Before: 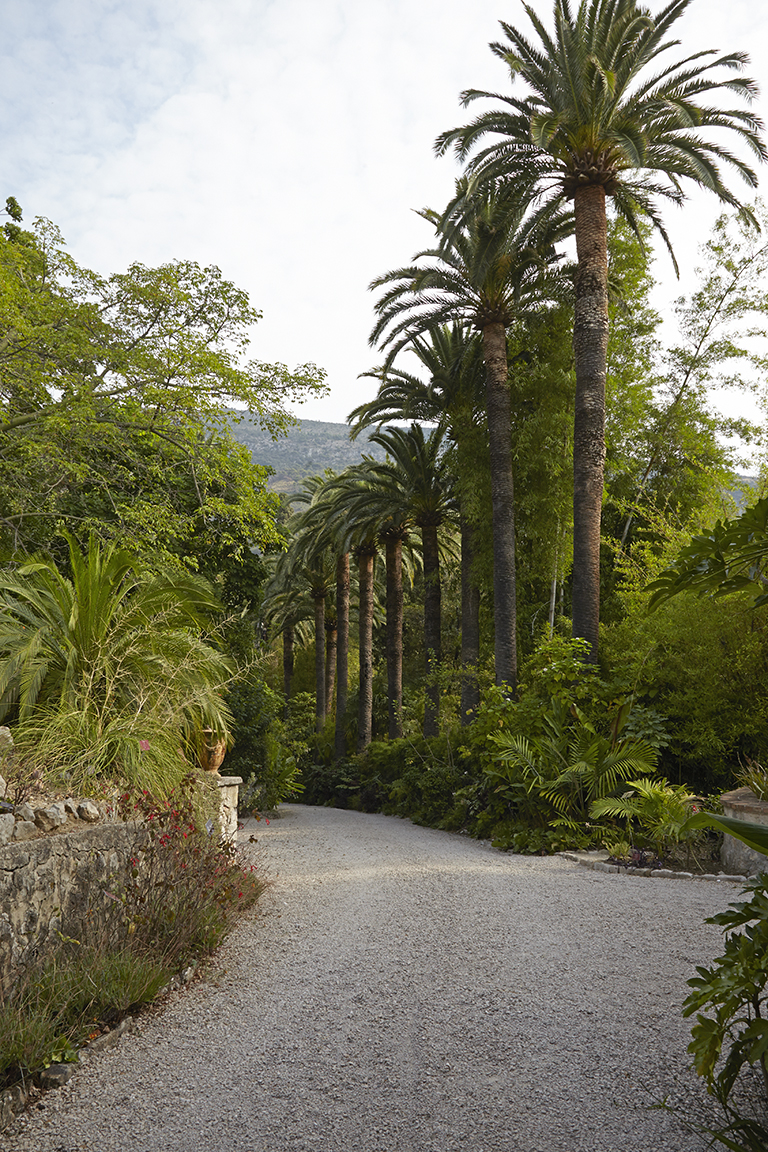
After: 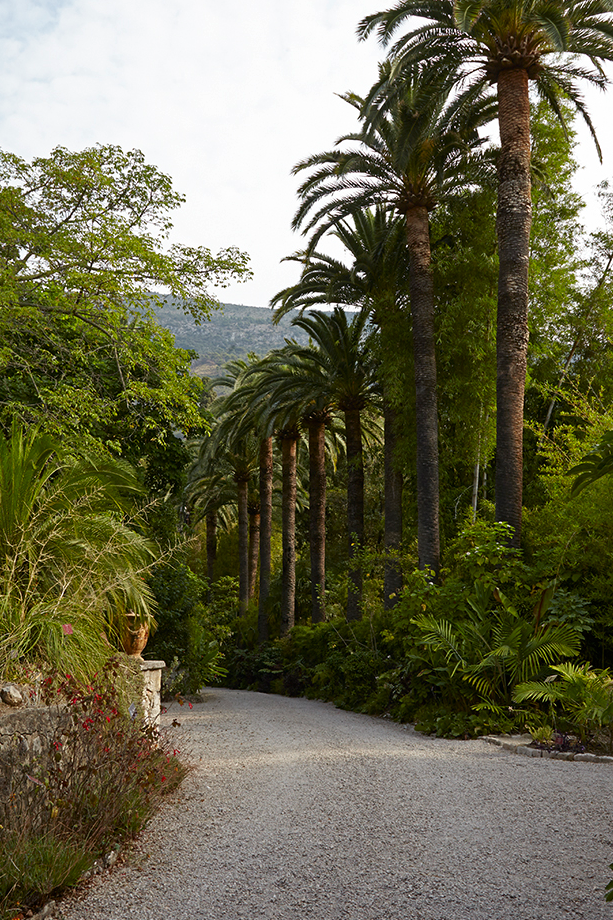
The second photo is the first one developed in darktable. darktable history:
crop and rotate: left 10.071%, top 10.071%, right 10.02%, bottom 10.02%
contrast brightness saturation: brightness -0.09
